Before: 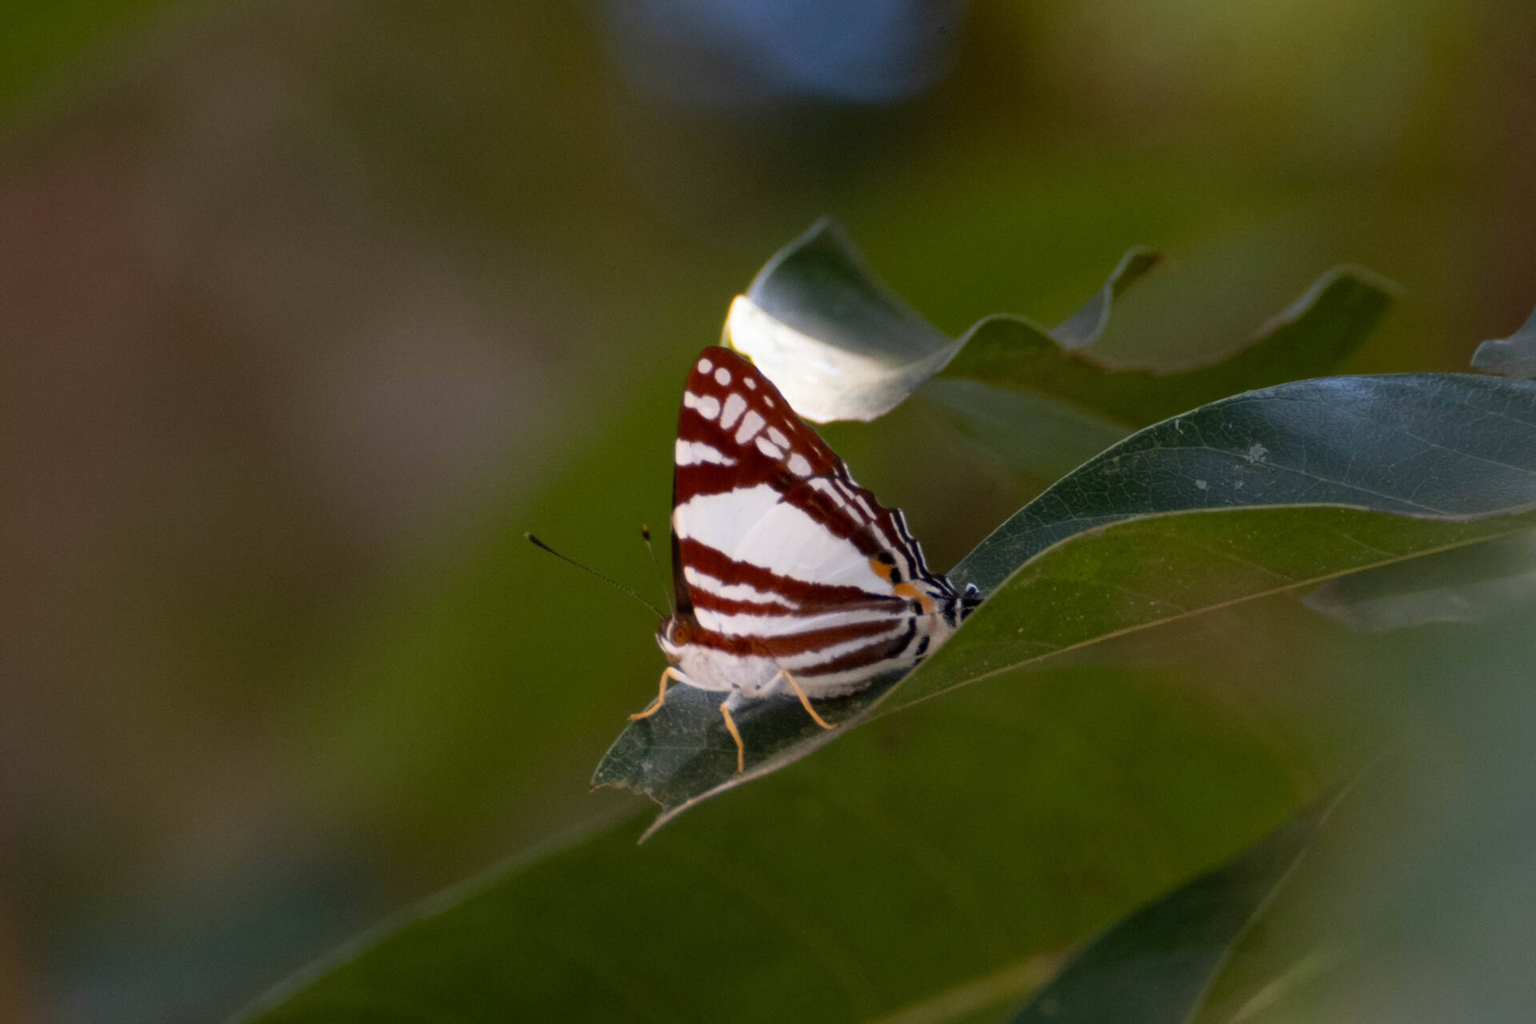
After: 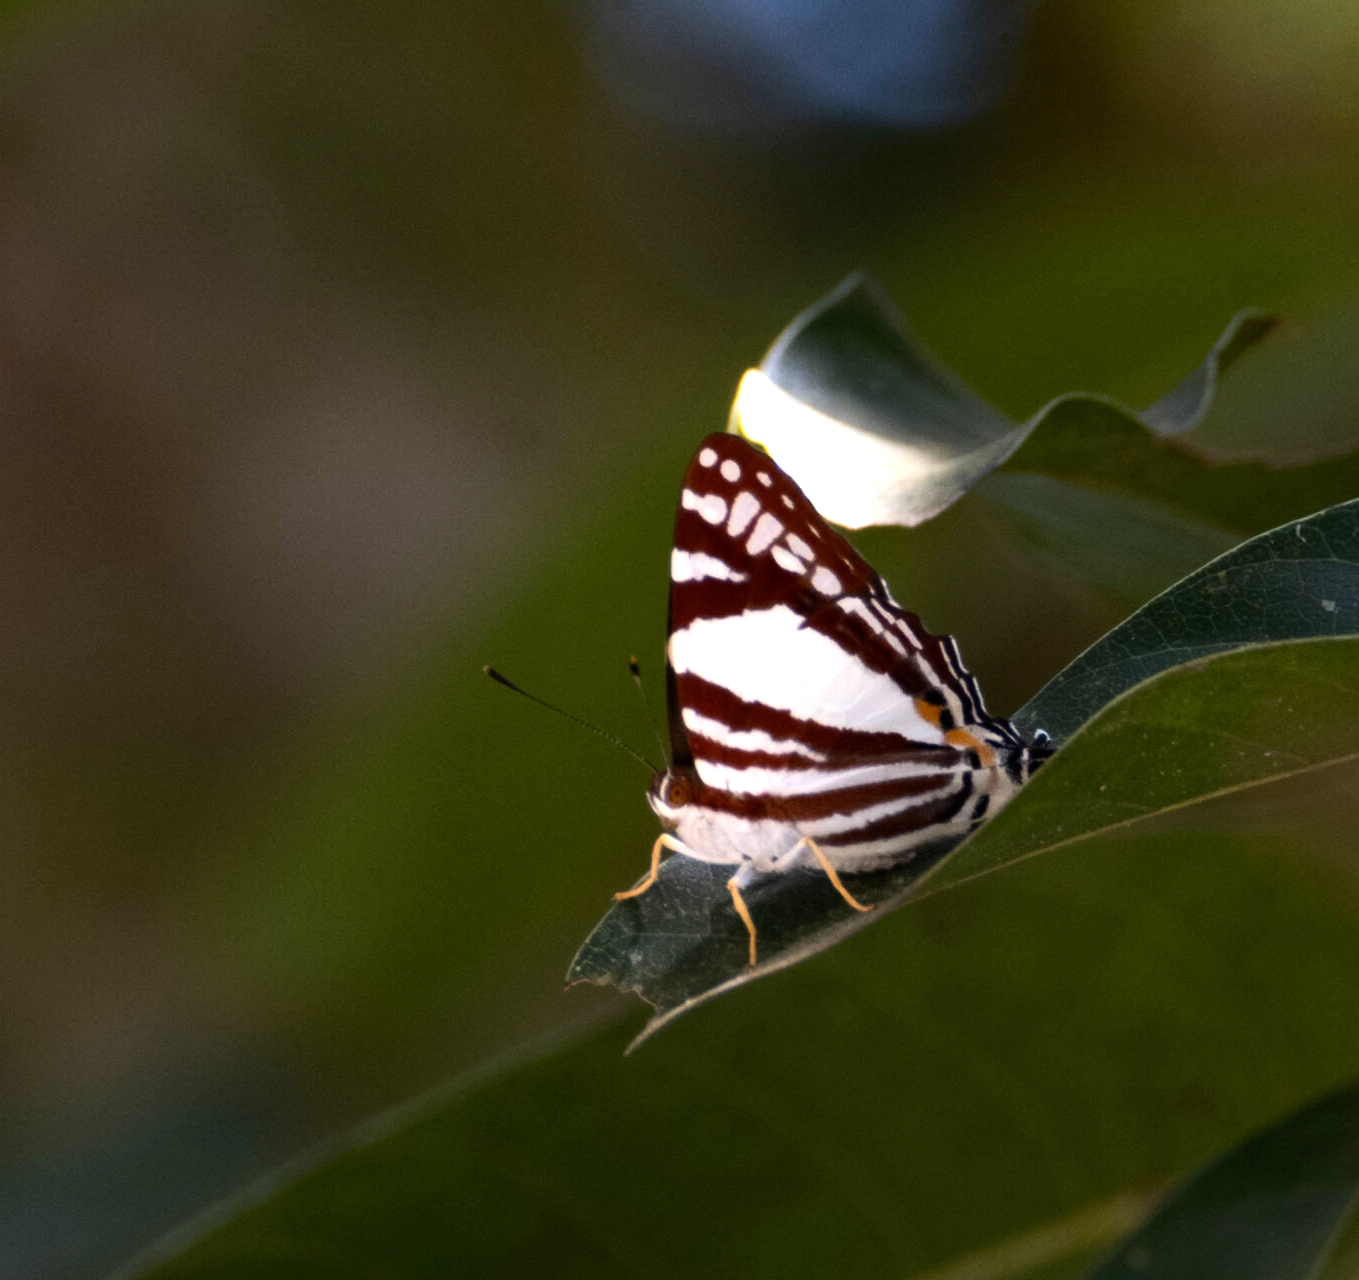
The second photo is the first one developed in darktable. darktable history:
crop and rotate: left 9.061%, right 20.142%
tone equalizer: -8 EV -0.75 EV, -7 EV -0.7 EV, -6 EV -0.6 EV, -5 EV -0.4 EV, -3 EV 0.4 EV, -2 EV 0.6 EV, -1 EV 0.7 EV, +0 EV 0.75 EV, edges refinement/feathering 500, mask exposure compensation -1.57 EV, preserve details no
